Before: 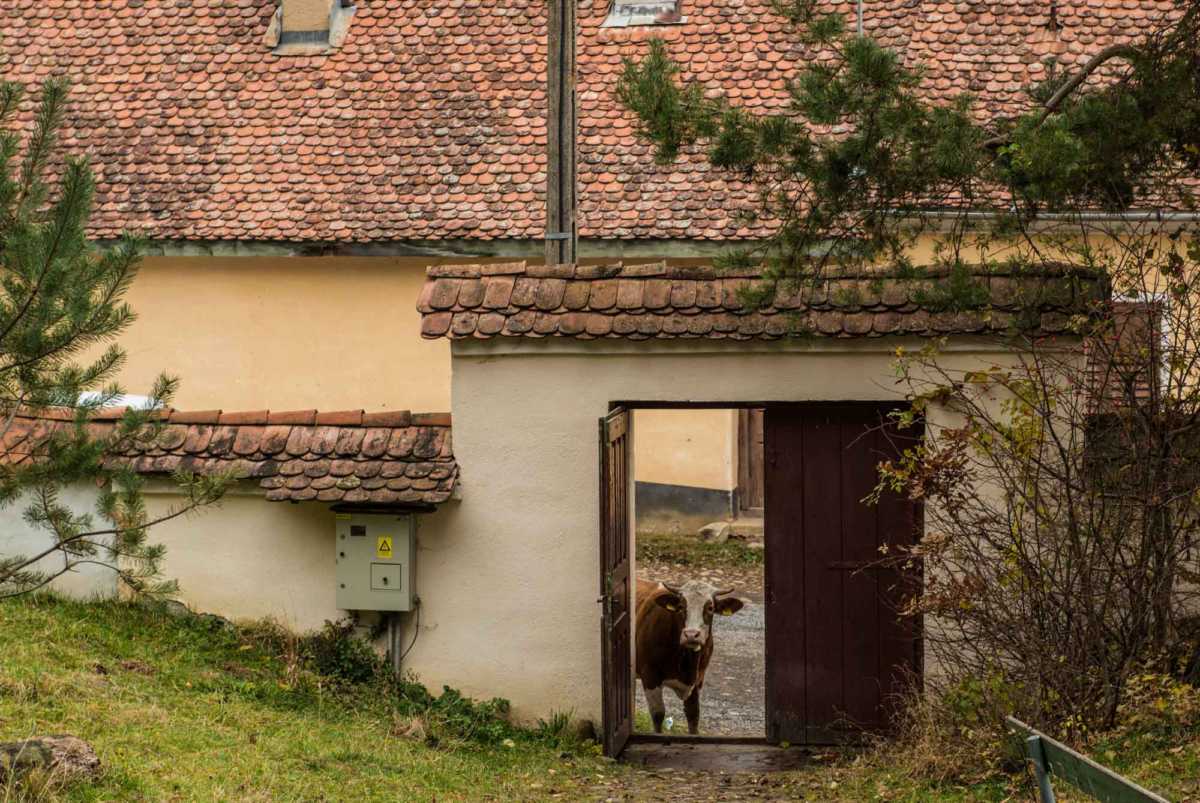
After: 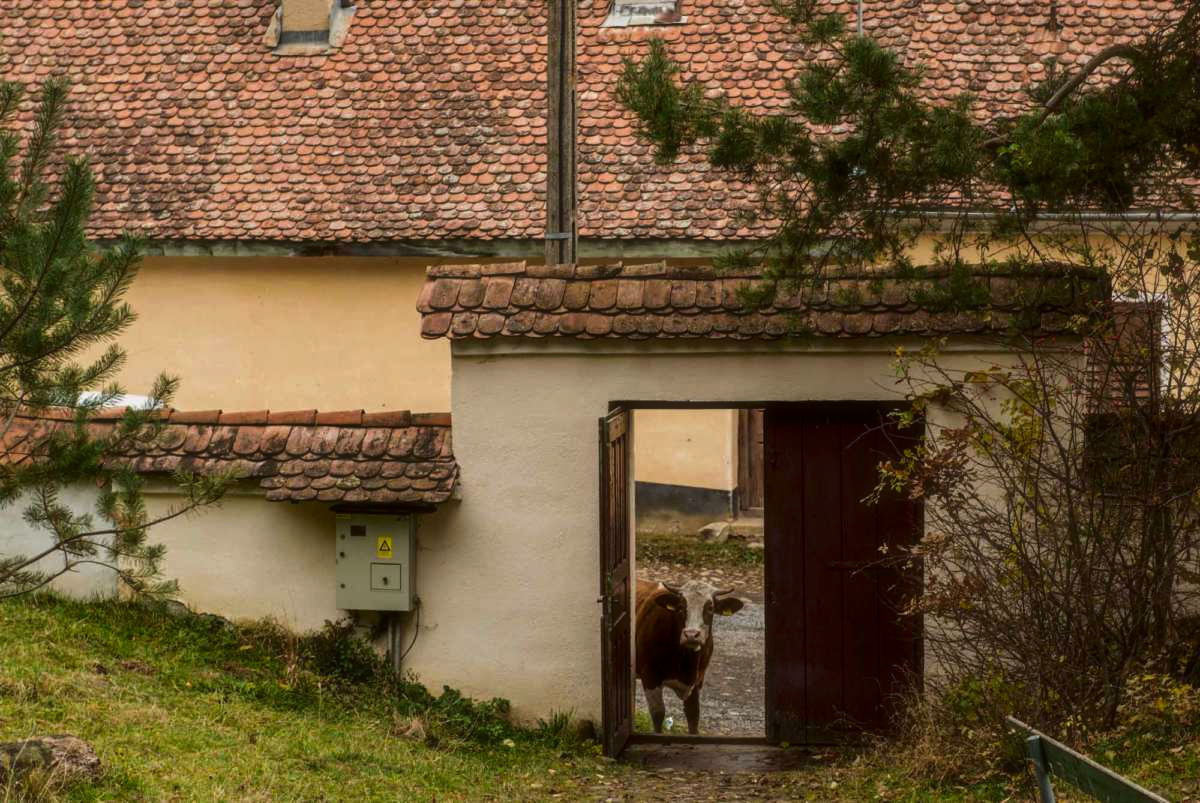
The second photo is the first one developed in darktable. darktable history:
haze removal: strength -0.097, compatibility mode true, adaptive false
contrast brightness saturation: contrast 0.07, brightness -0.133, saturation 0.06
